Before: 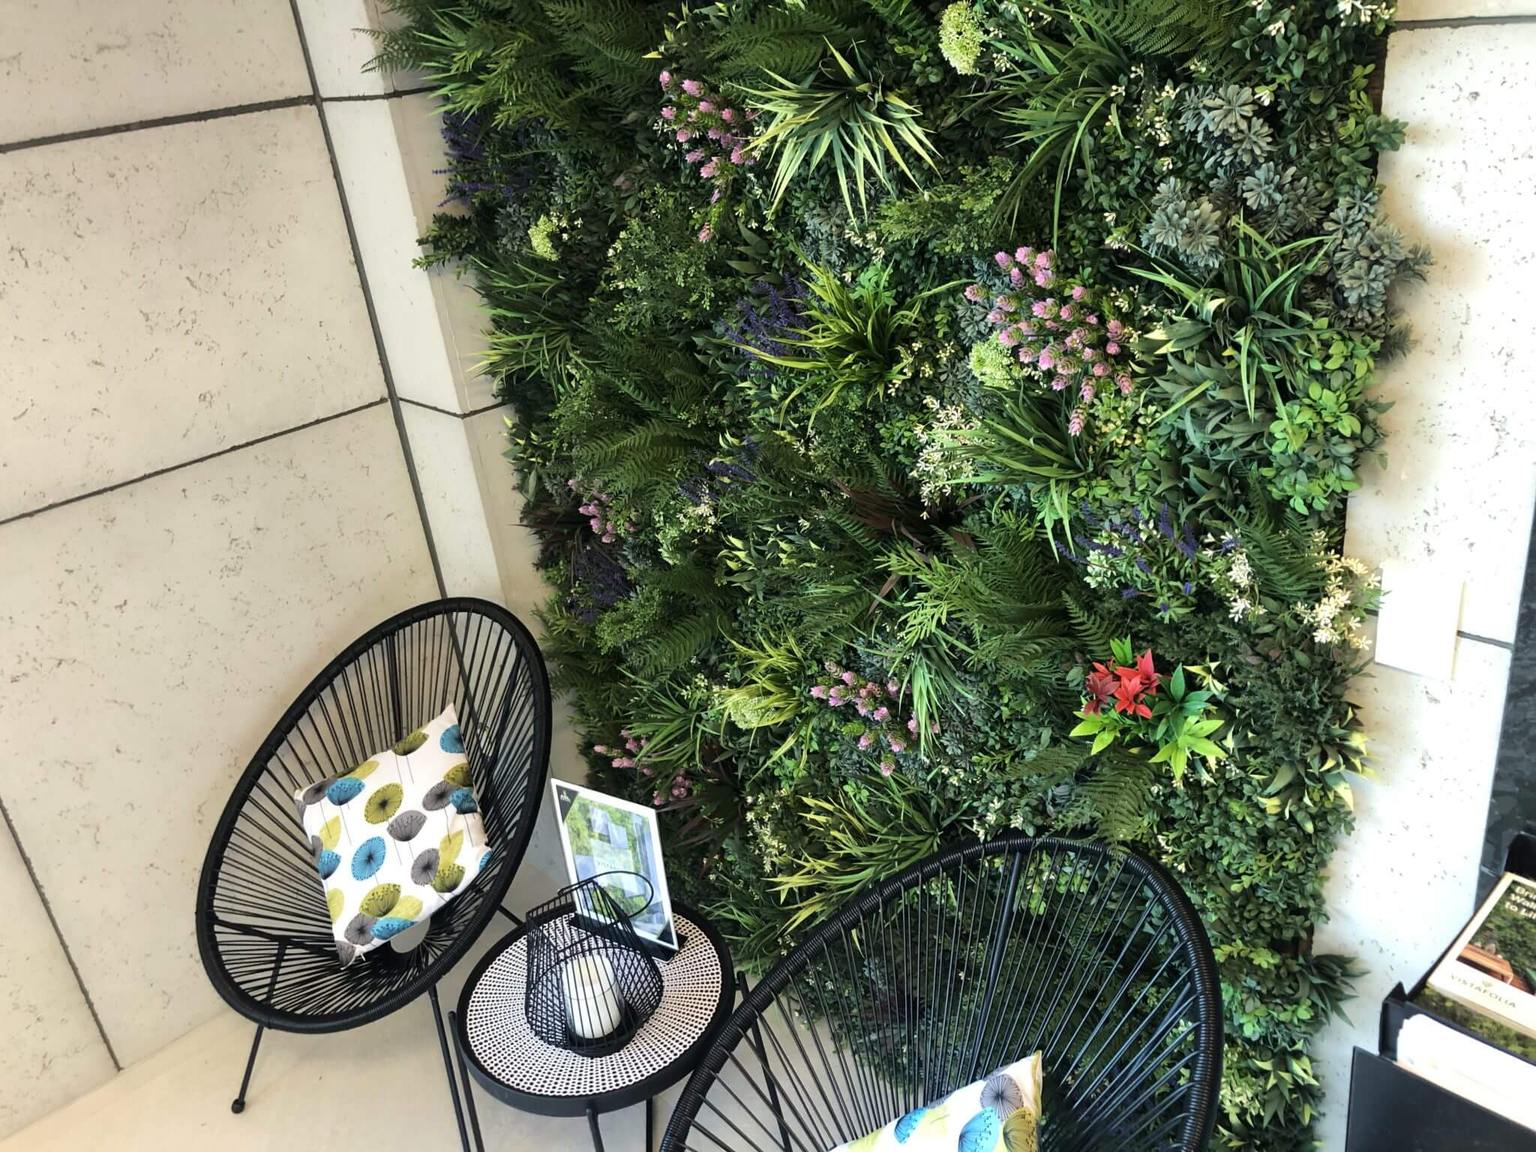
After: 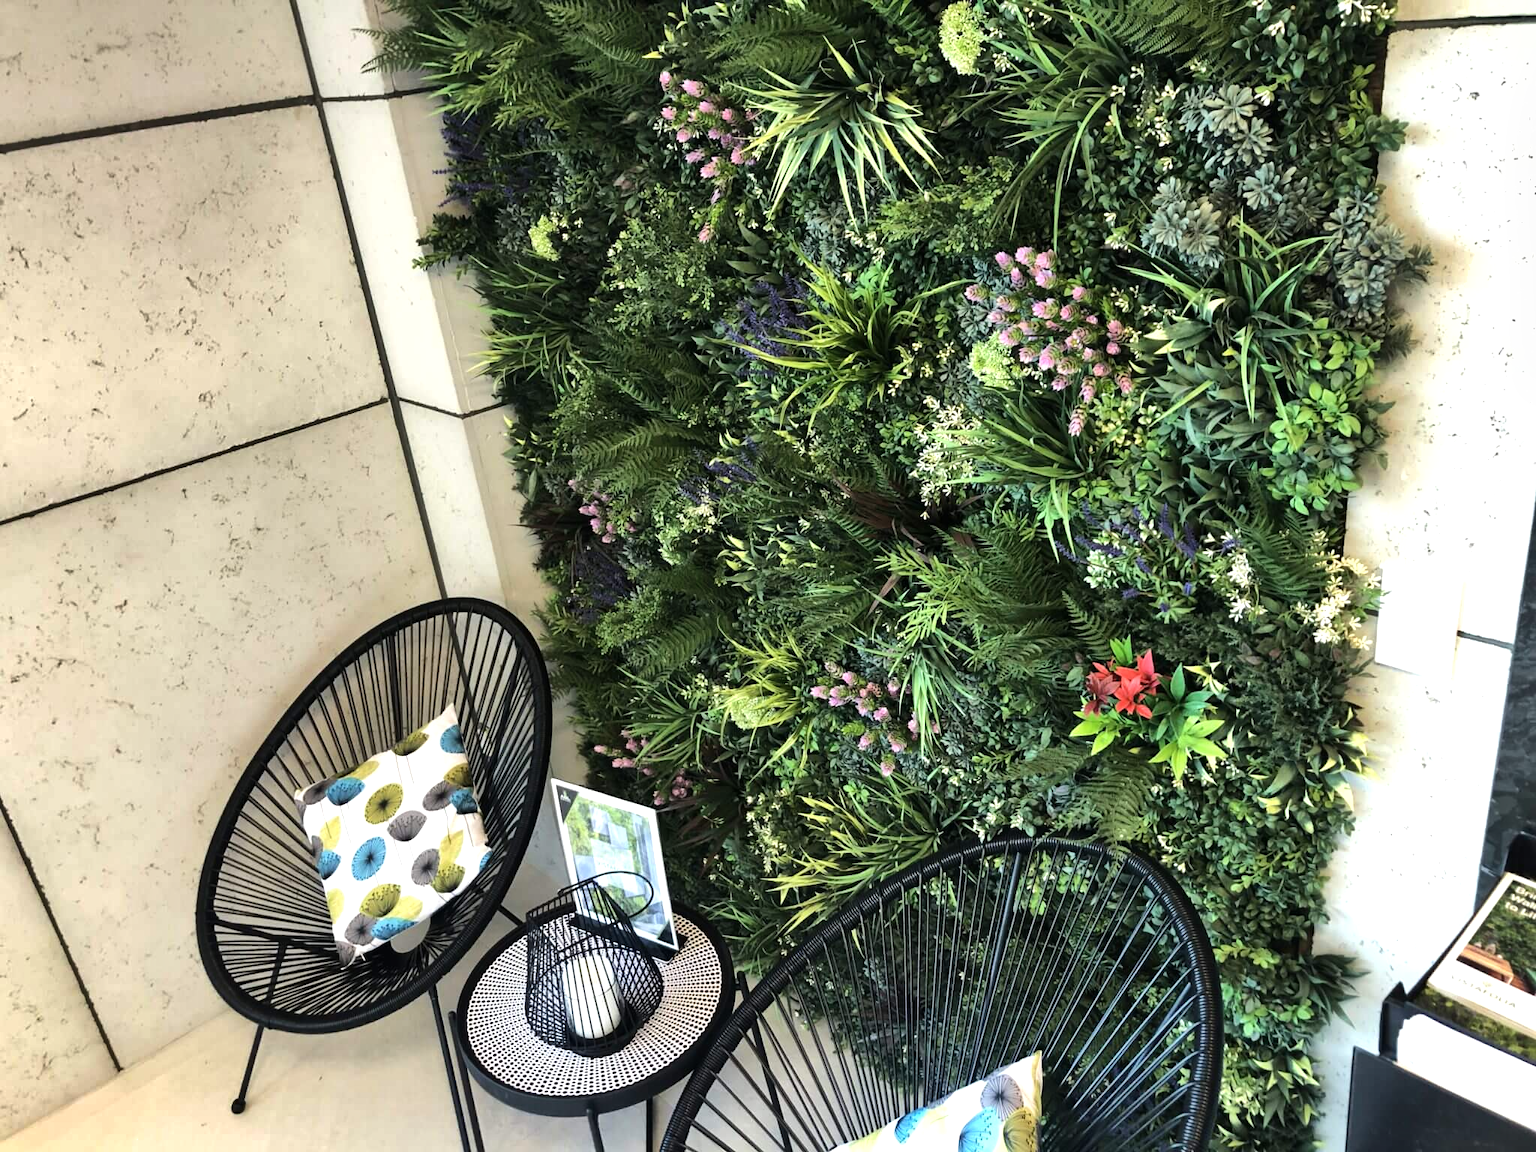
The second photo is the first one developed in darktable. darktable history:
shadows and highlights: shadows 60, soften with gaussian
tone equalizer: -8 EV -0.417 EV, -7 EV -0.389 EV, -6 EV -0.333 EV, -5 EV -0.222 EV, -3 EV 0.222 EV, -2 EV 0.333 EV, -1 EV 0.389 EV, +0 EV 0.417 EV, edges refinement/feathering 500, mask exposure compensation -1.57 EV, preserve details no
